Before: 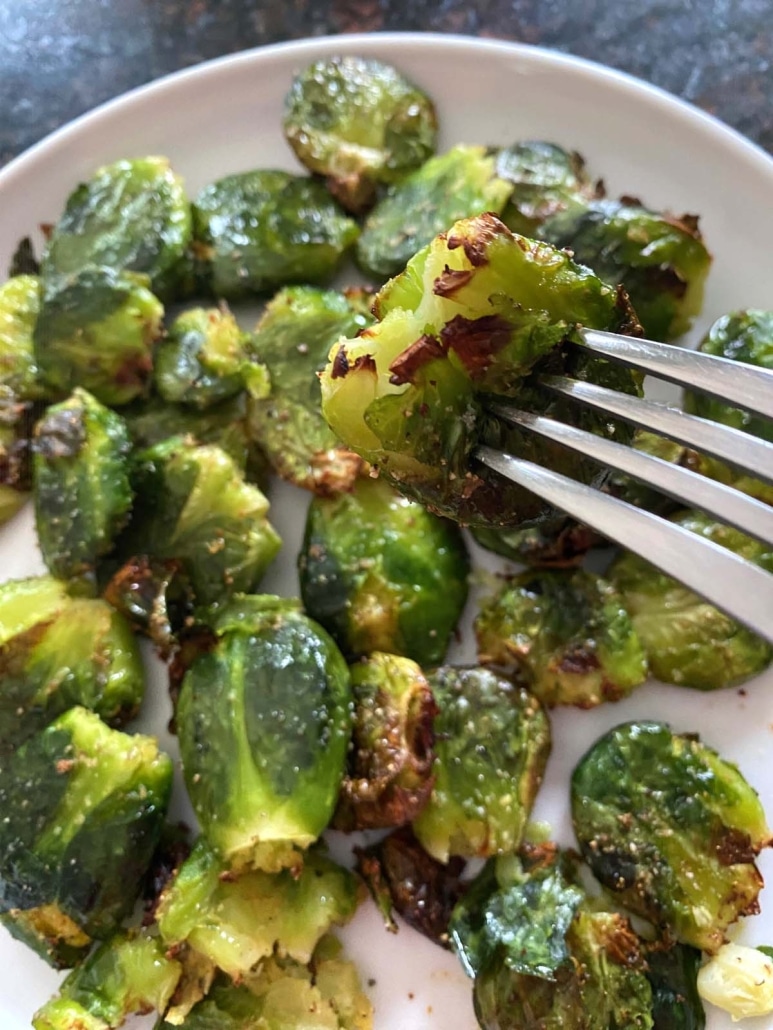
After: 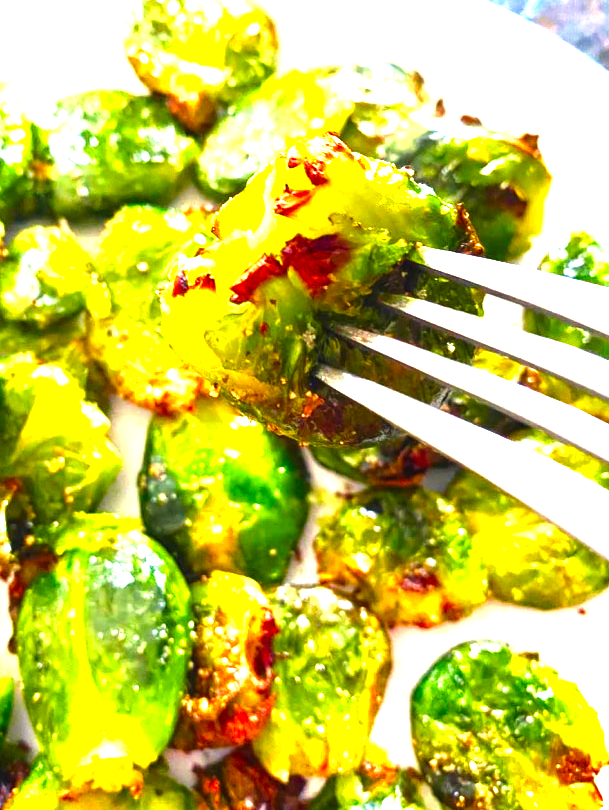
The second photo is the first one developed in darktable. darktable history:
color balance rgb: shadows lift › chroma 3%, shadows lift › hue 280.8°, power › hue 330°, highlights gain › chroma 3%, highlights gain › hue 75.6°, global offset › luminance 0.7%, perceptual saturation grading › global saturation 20%, perceptual saturation grading › highlights -25%, perceptual saturation grading › shadows 50%, global vibrance 20.33%
contrast brightness saturation: saturation 0.5
crop and rotate: left 20.74%, top 7.912%, right 0.375%, bottom 13.378%
levels: levels [0.012, 0.367, 0.697]
exposure: black level correction 0, exposure 1.2 EV, compensate highlight preservation false
local contrast: highlights 100%, shadows 100%, detail 120%, midtone range 0.2
